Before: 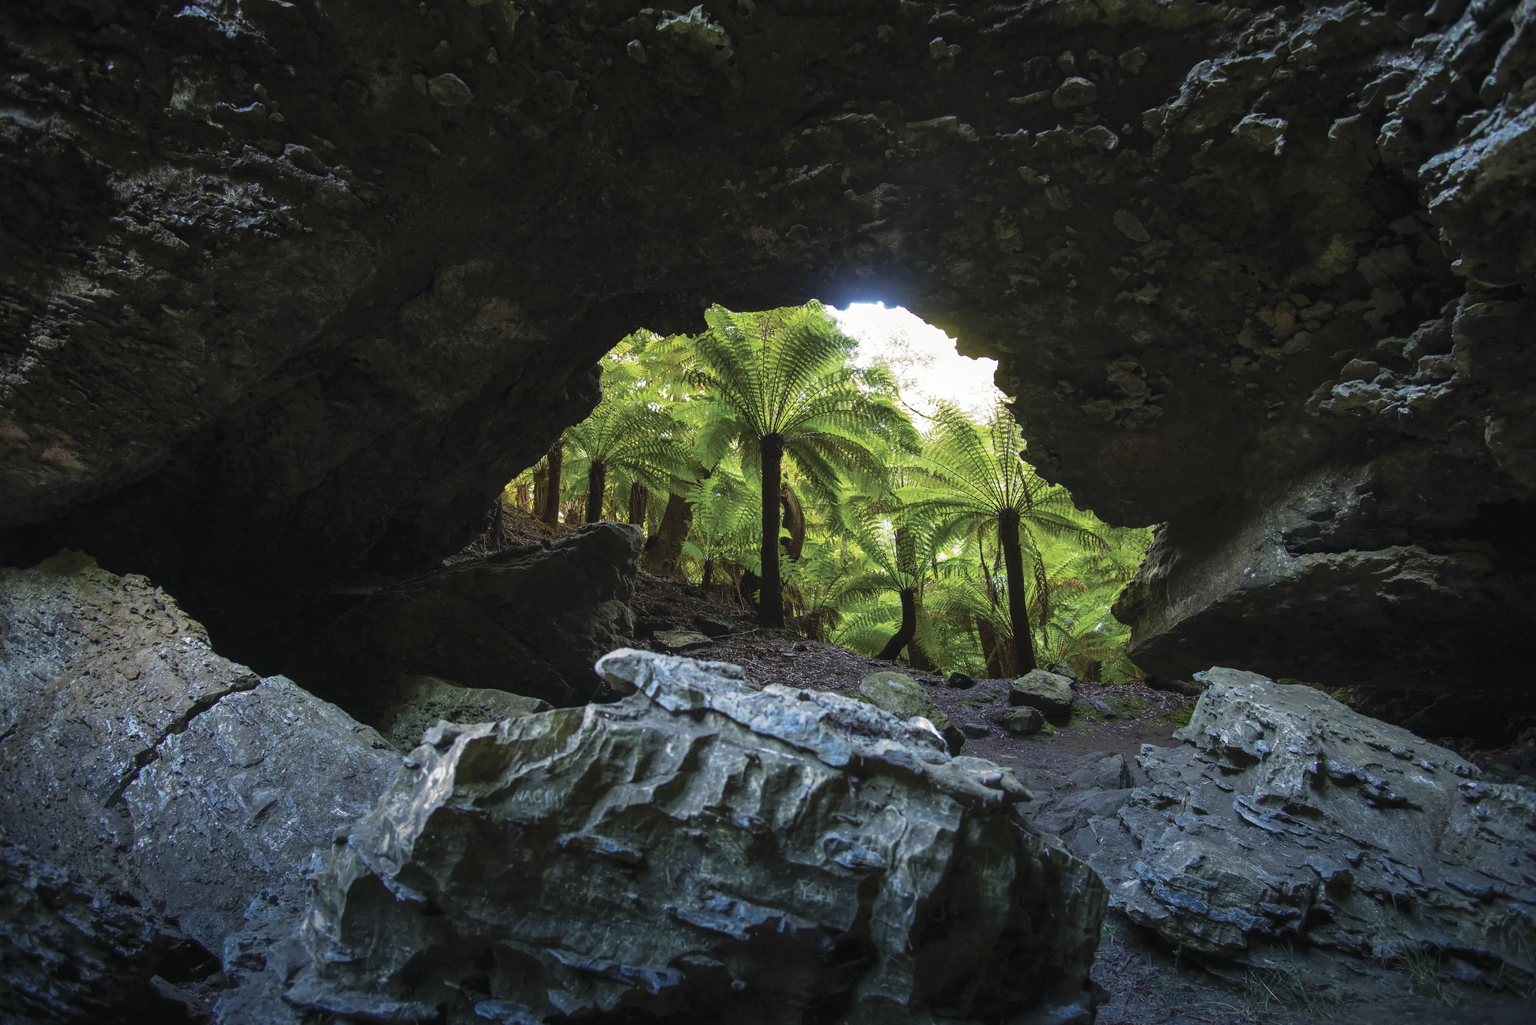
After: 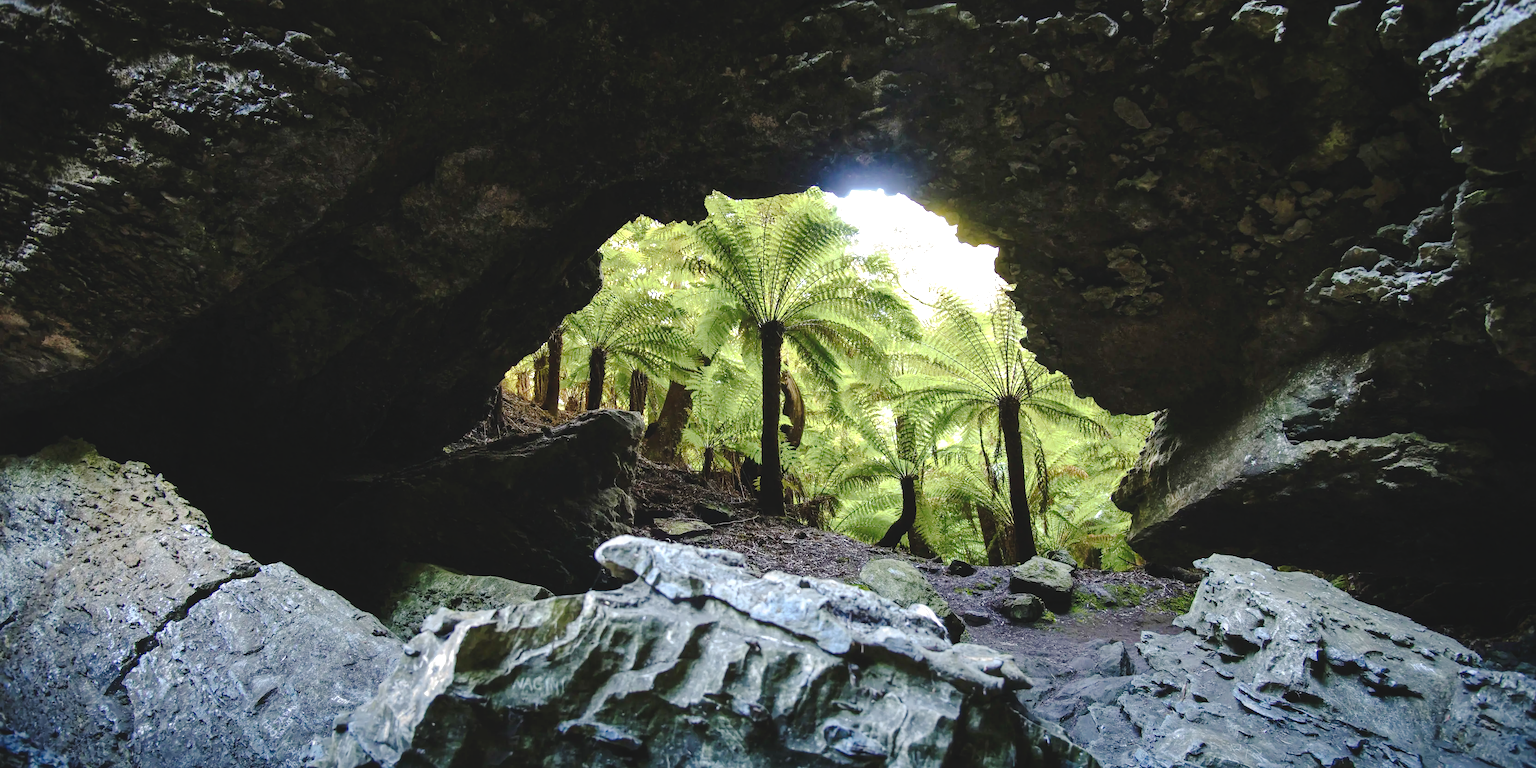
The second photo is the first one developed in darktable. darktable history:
crop: top 11.038%, bottom 13.962%
exposure: black level correction 0, exposure 0.68 EV, compensate exposure bias true, compensate highlight preservation false
tone curve: curves: ch0 [(0, 0) (0.003, 0.057) (0.011, 0.061) (0.025, 0.065) (0.044, 0.075) (0.069, 0.082) (0.1, 0.09) (0.136, 0.102) (0.177, 0.145) (0.224, 0.195) (0.277, 0.27) (0.335, 0.374) (0.399, 0.486) (0.468, 0.578) (0.543, 0.652) (0.623, 0.717) (0.709, 0.778) (0.801, 0.837) (0.898, 0.909) (1, 1)], preserve colors none
